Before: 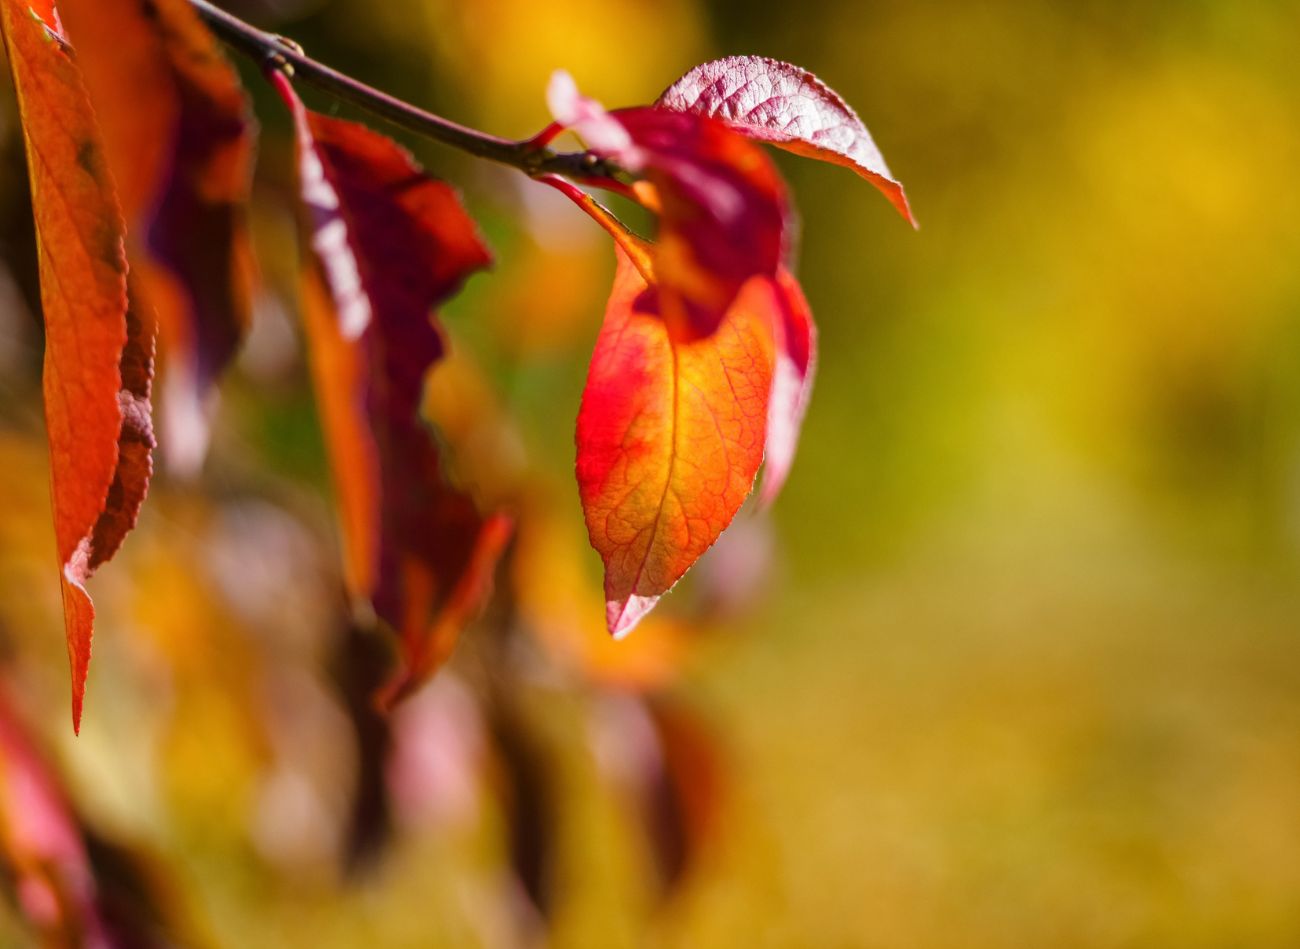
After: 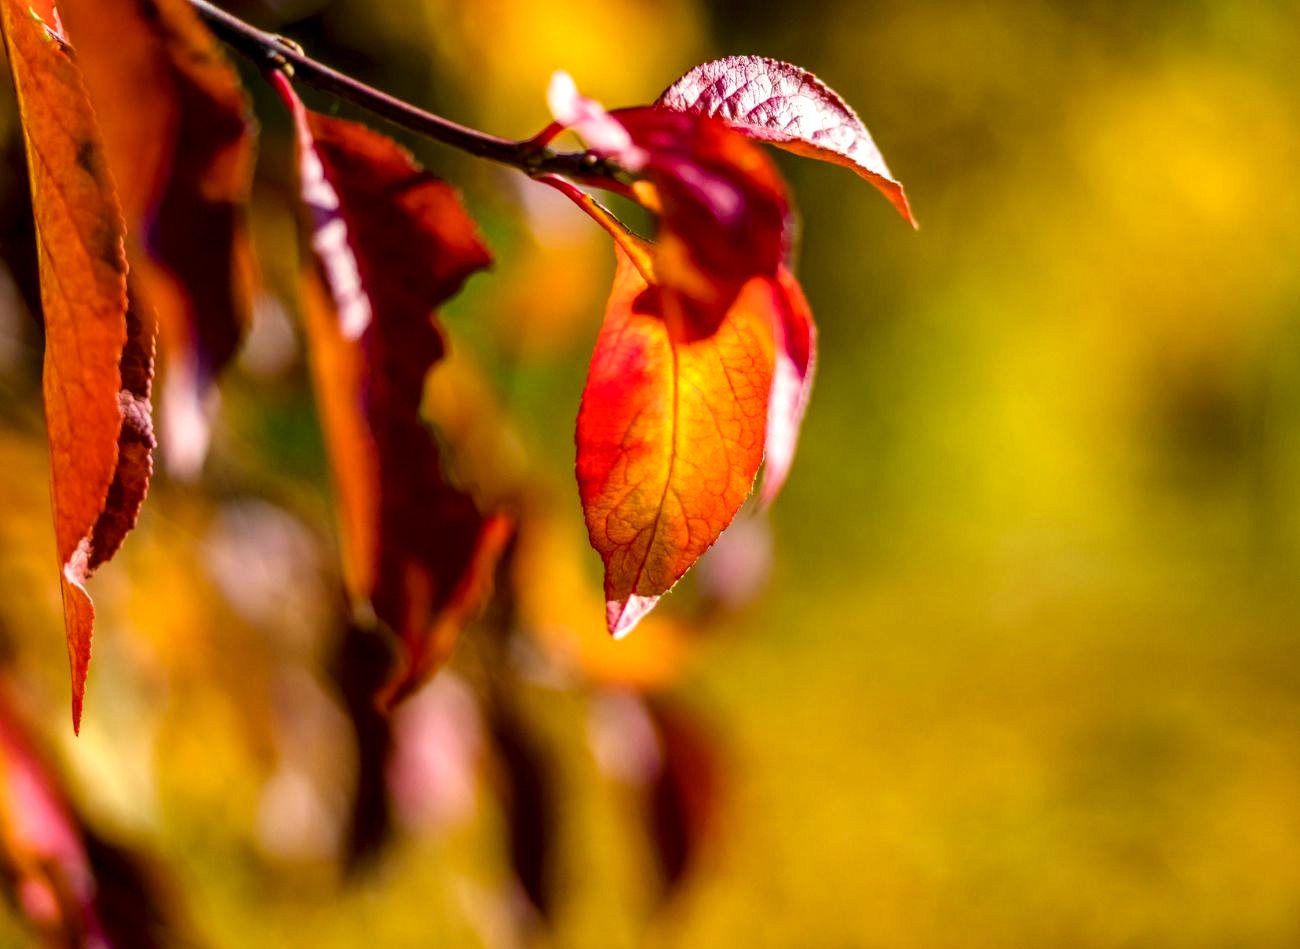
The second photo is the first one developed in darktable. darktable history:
local contrast: highlights 60%, shadows 59%, detail 160%
color balance rgb: power › hue 62.33°, highlights gain › chroma 2.017%, highlights gain › hue 71.51°, linear chroma grading › global chroma 16.168%, perceptual saturation grading › global saturation 0.759%, global vibrance 20%
